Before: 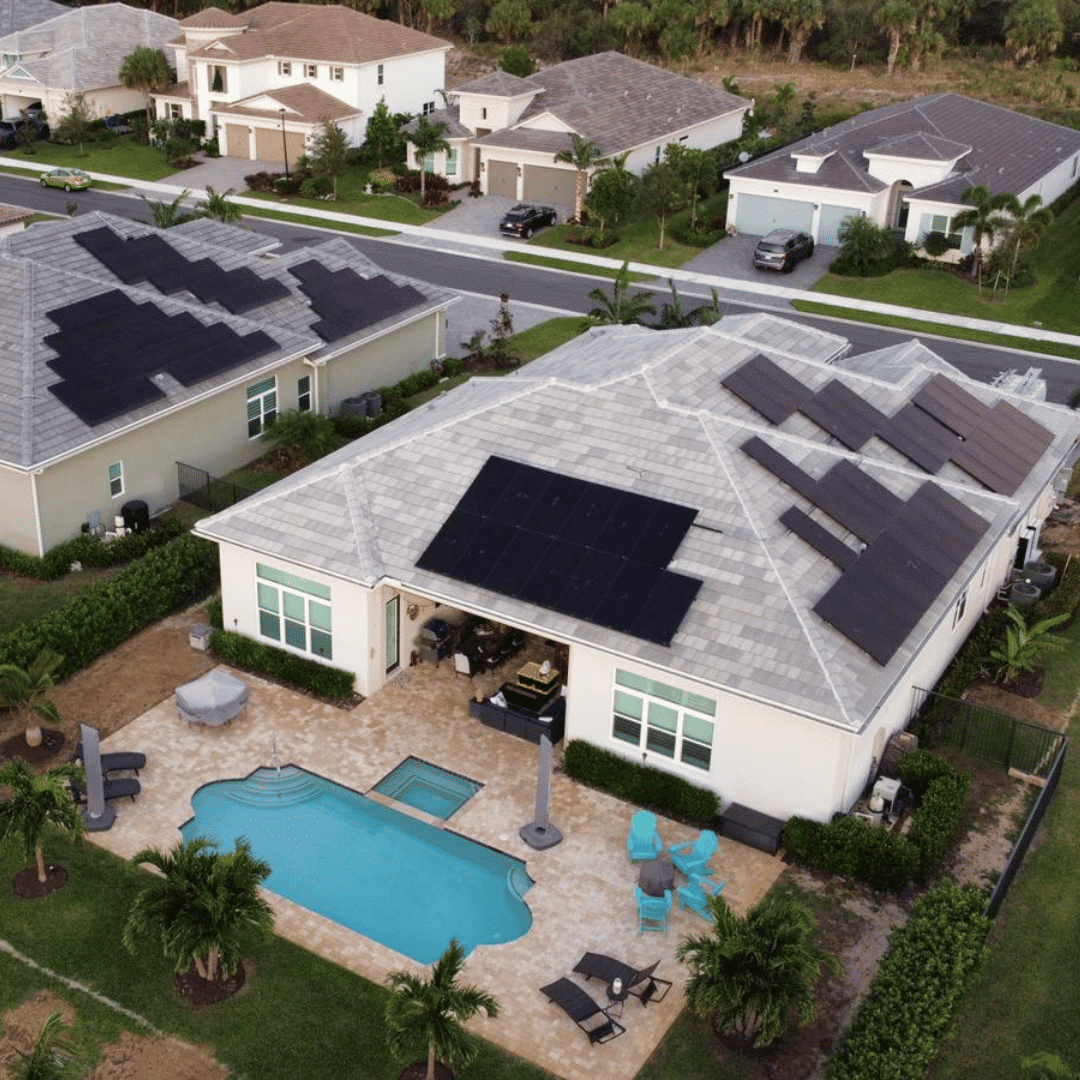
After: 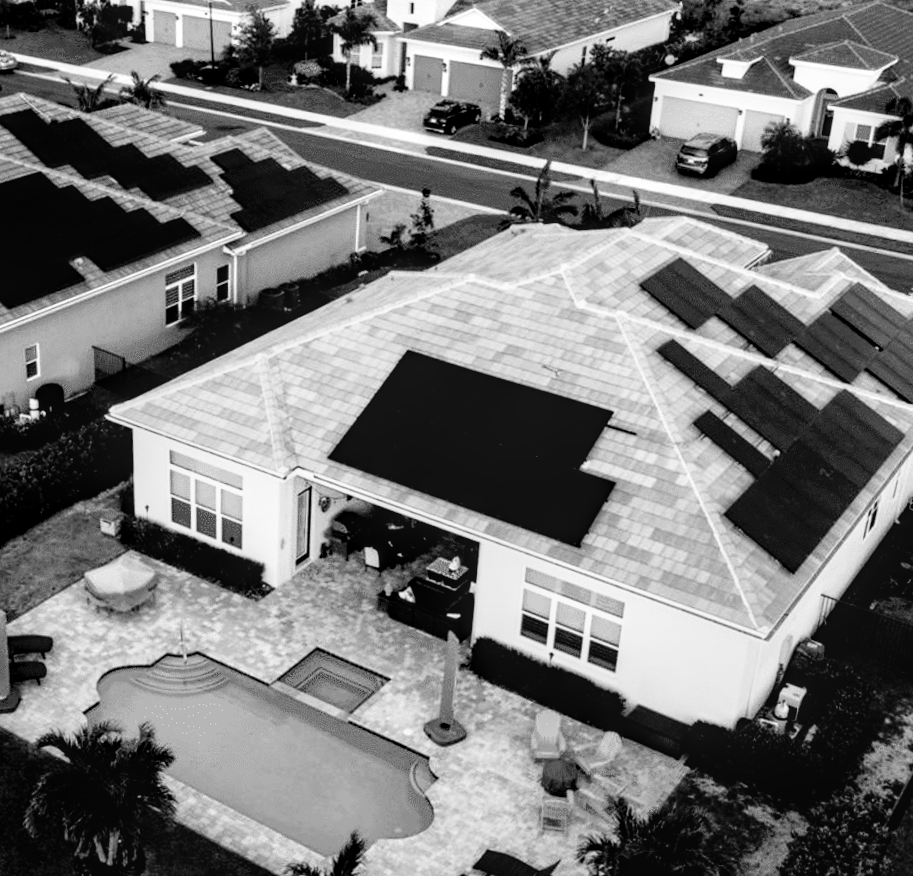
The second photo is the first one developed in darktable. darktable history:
rotate and perspective: rotation -1.42°, crop left 0.016, crop right 0.984, crop top 0.035, crop bottom 0.965
color correction: highlights a* 5.38, highlights b* 5.3, shadows a* -4.26, shadows b* -5.11
tone equalizer: on, module defaults
monochrome: on, module defaults
crop and rotate: angle -3.27°, left 5.211%, top 5.211%, right 4.607%, bottom 4.607%
local contrast: detail 130%
filmic rgb: black relative exposure -3.75 EV, white relative exposure 2.4 EV, dynamic range scaling -50%, hardness 3.42, latitude 30%, contrast 1.8
